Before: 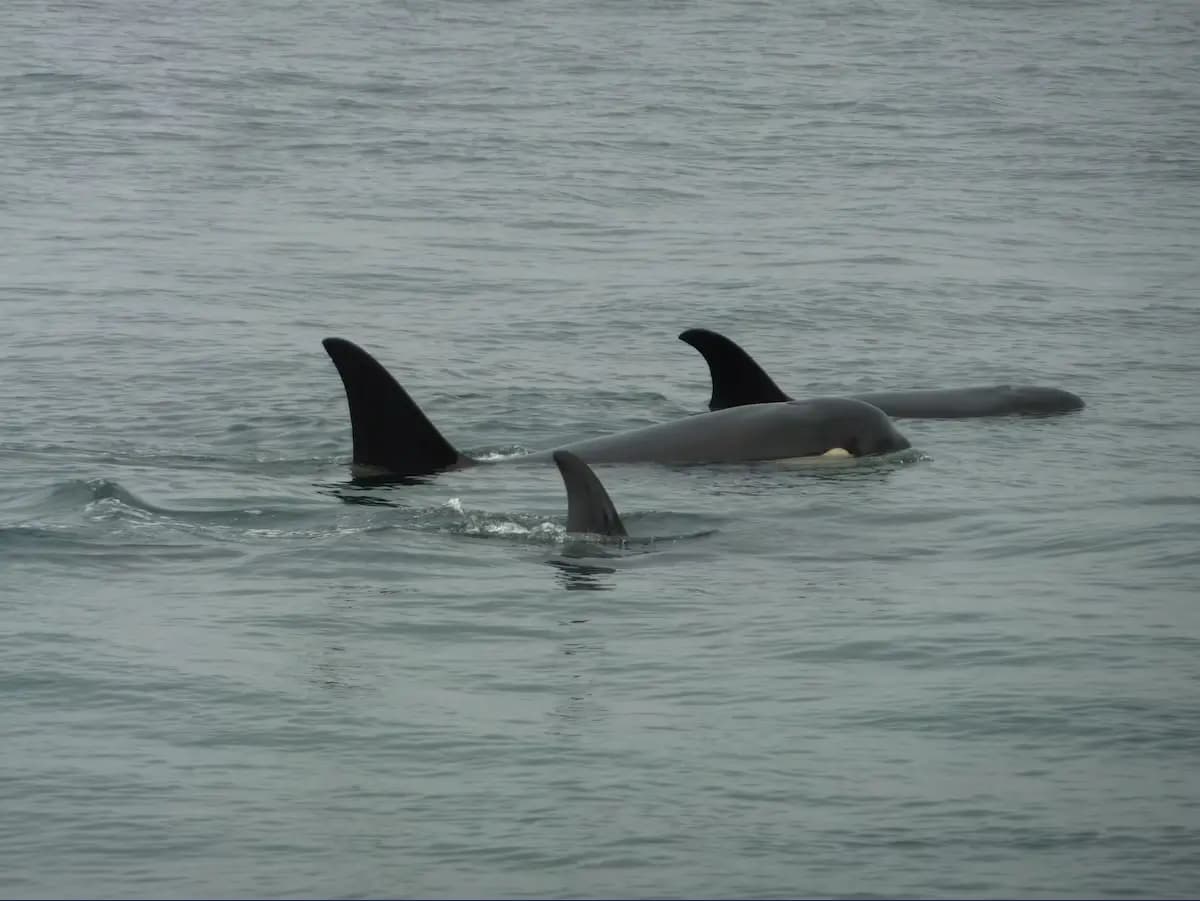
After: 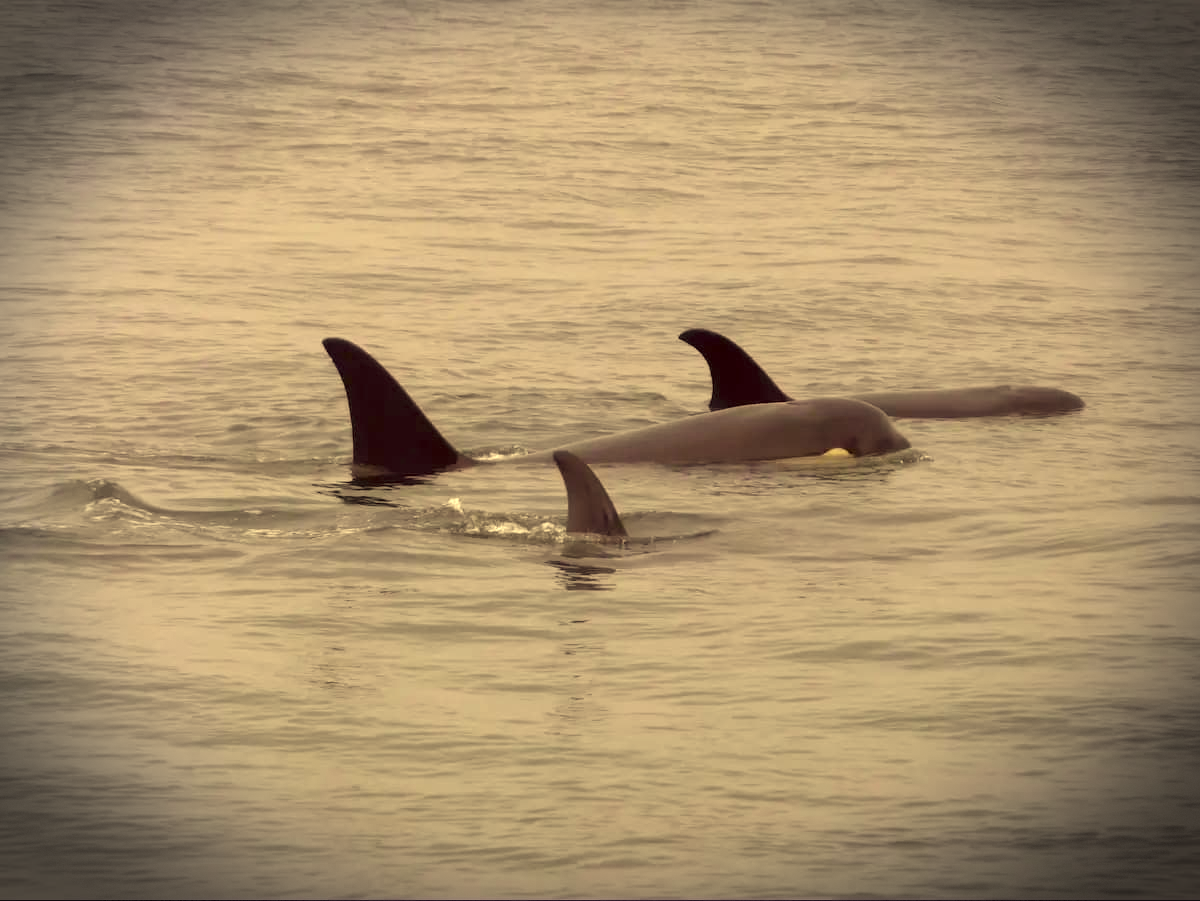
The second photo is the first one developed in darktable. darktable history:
vignetting: brightness -0.82, automatic ratio true, dithering 8-bit output
color correction: highlights a* 9.99, highlights b* 39.45, shadows a* 14.88, shadows b* 3.28
exposure: black level correction 0.001, exposure 0.672 EV, compensate highlight preservation false
